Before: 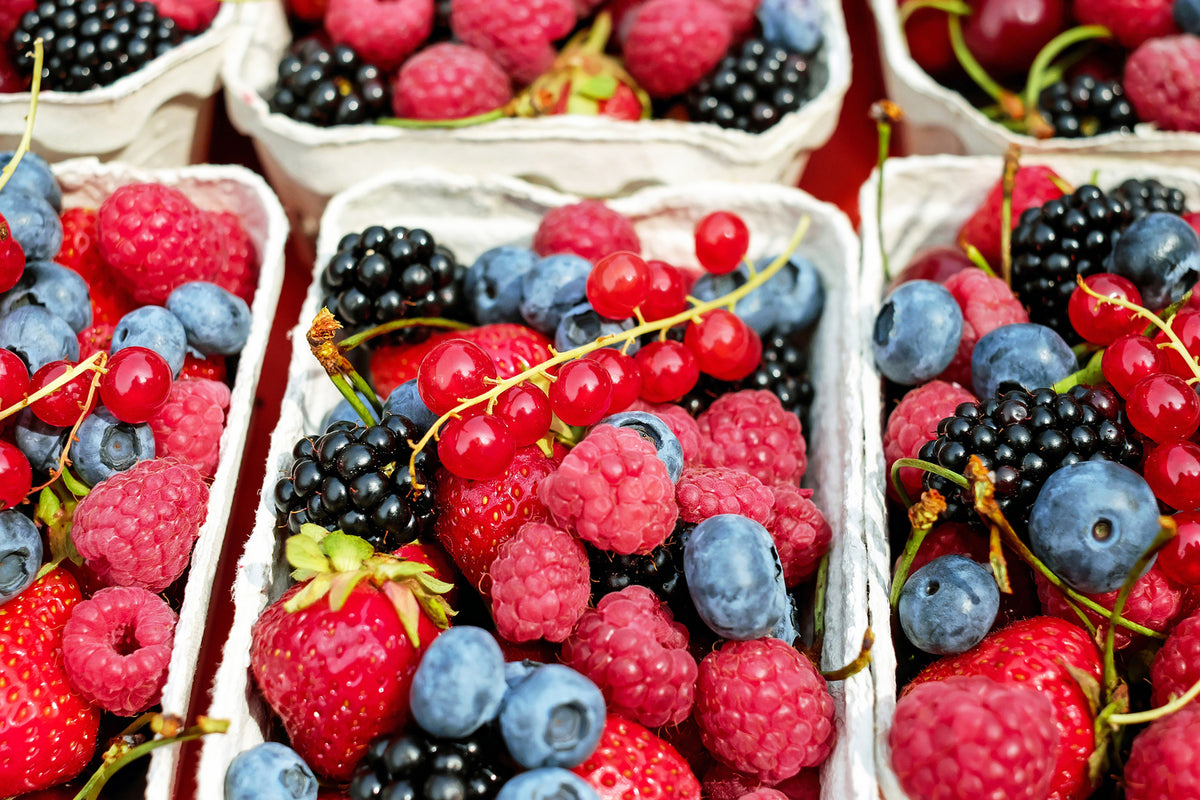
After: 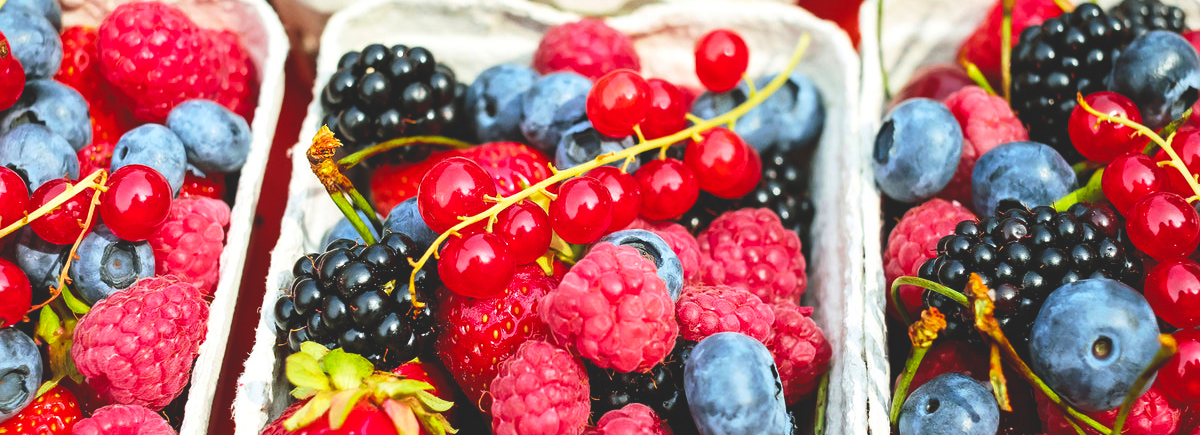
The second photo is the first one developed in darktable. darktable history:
contrast brightness saturation: contrast 0.151, brightness 0.042
crop and rotate: top 22.795%, bottom 22.81%
color balance rgb: global offset › luminance 1.973%, perceptual saturation grading › global saturation 25.178%
